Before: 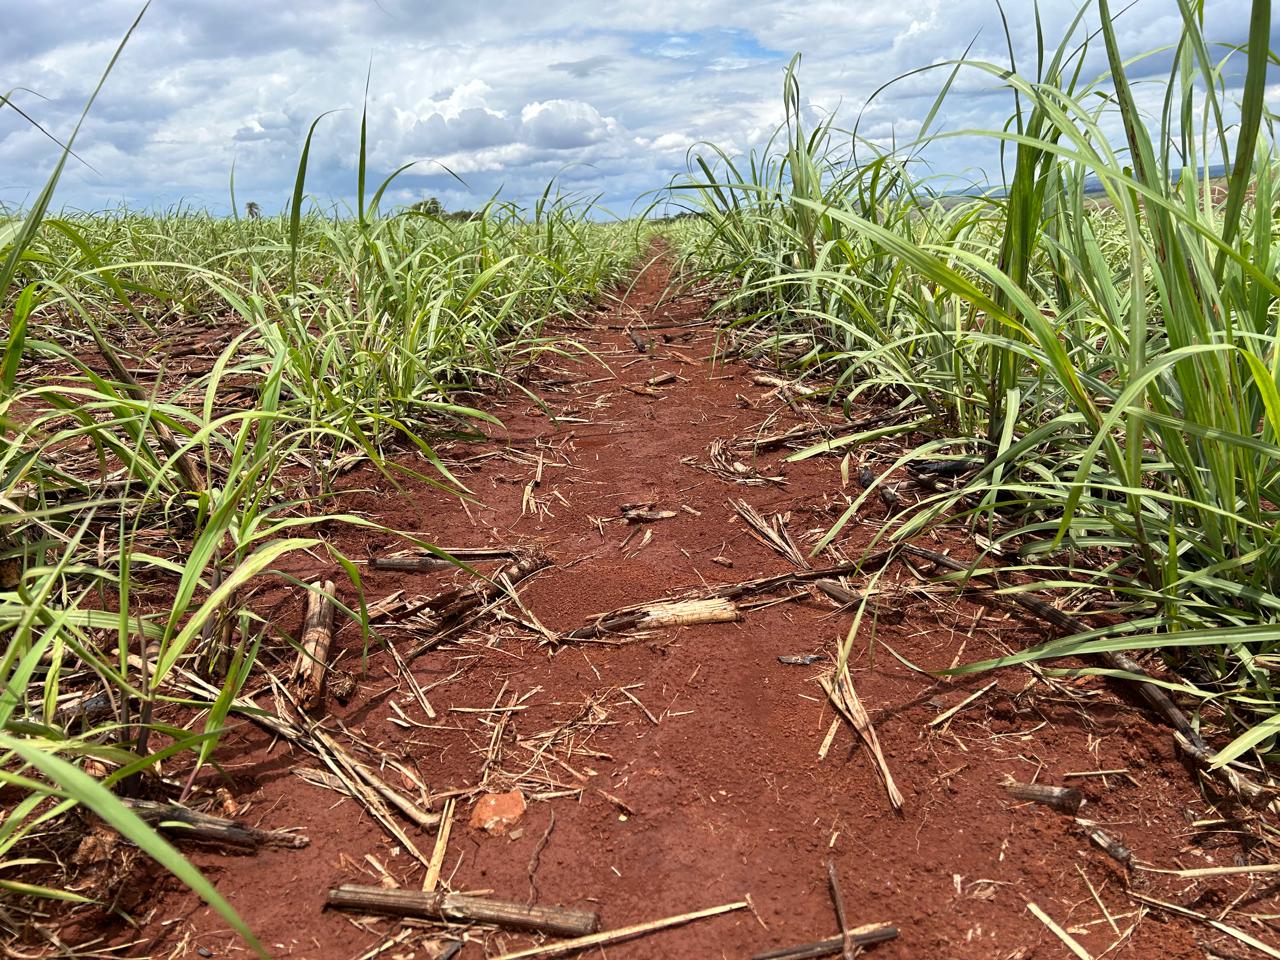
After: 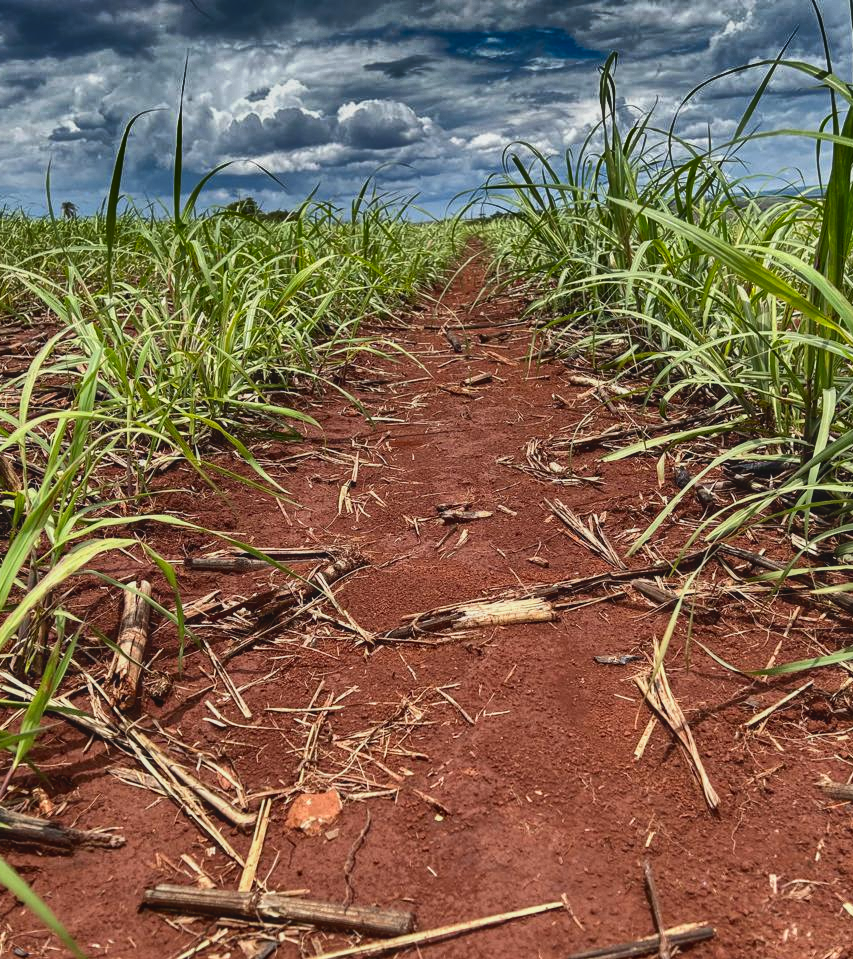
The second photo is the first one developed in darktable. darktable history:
crop and rotate: left 14.392%, right 18.94%
shadows and highlights: radius 124.04, shadows 99.11, white point adjustment -2.96, highlights -98.66, soften with gaussian
local contrast: detail 110%
tone curve: curves: ch0 [(0, 0.032) (0.181, 0.156) (0.751, 0.762) (1, 1)], color space Lab, independent channels, preserve colors none
